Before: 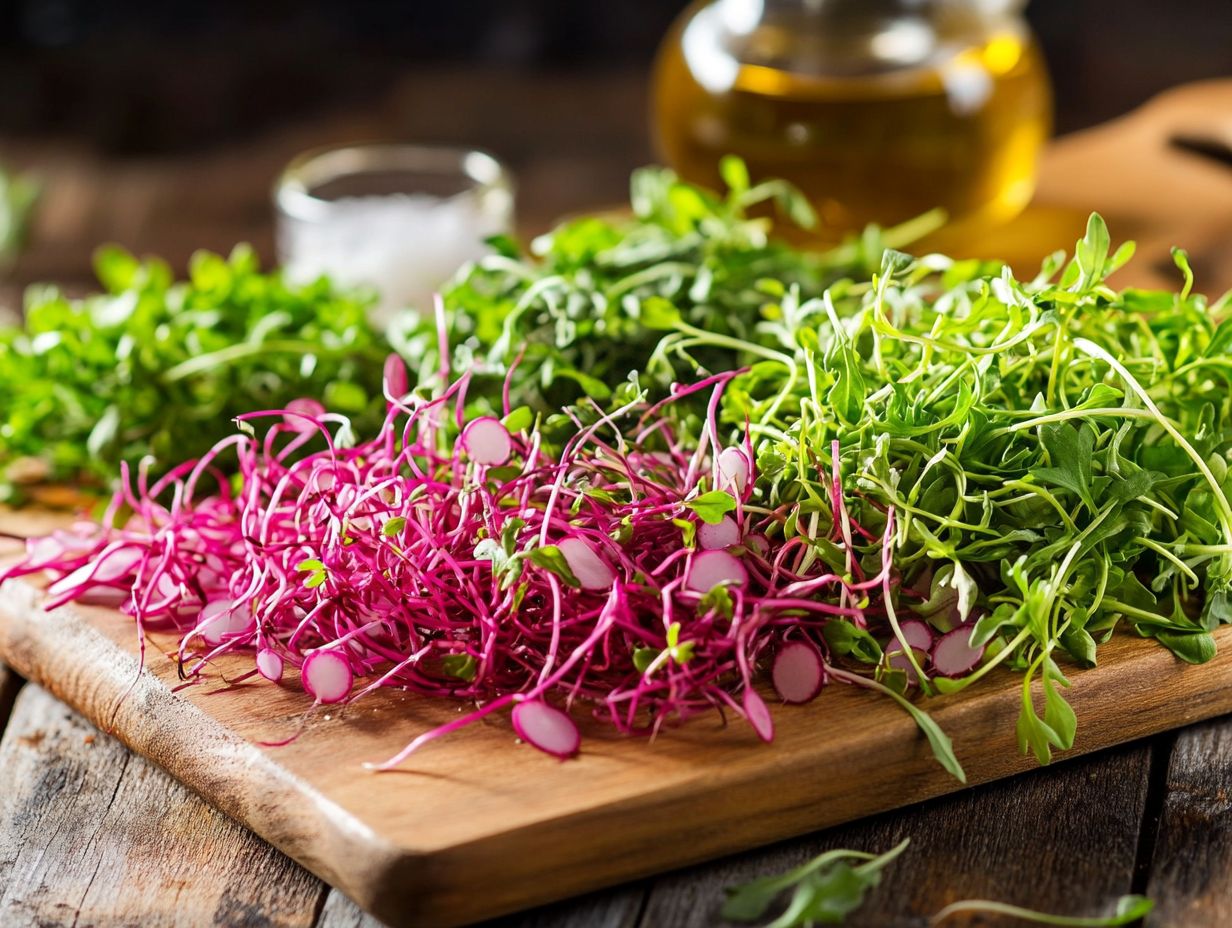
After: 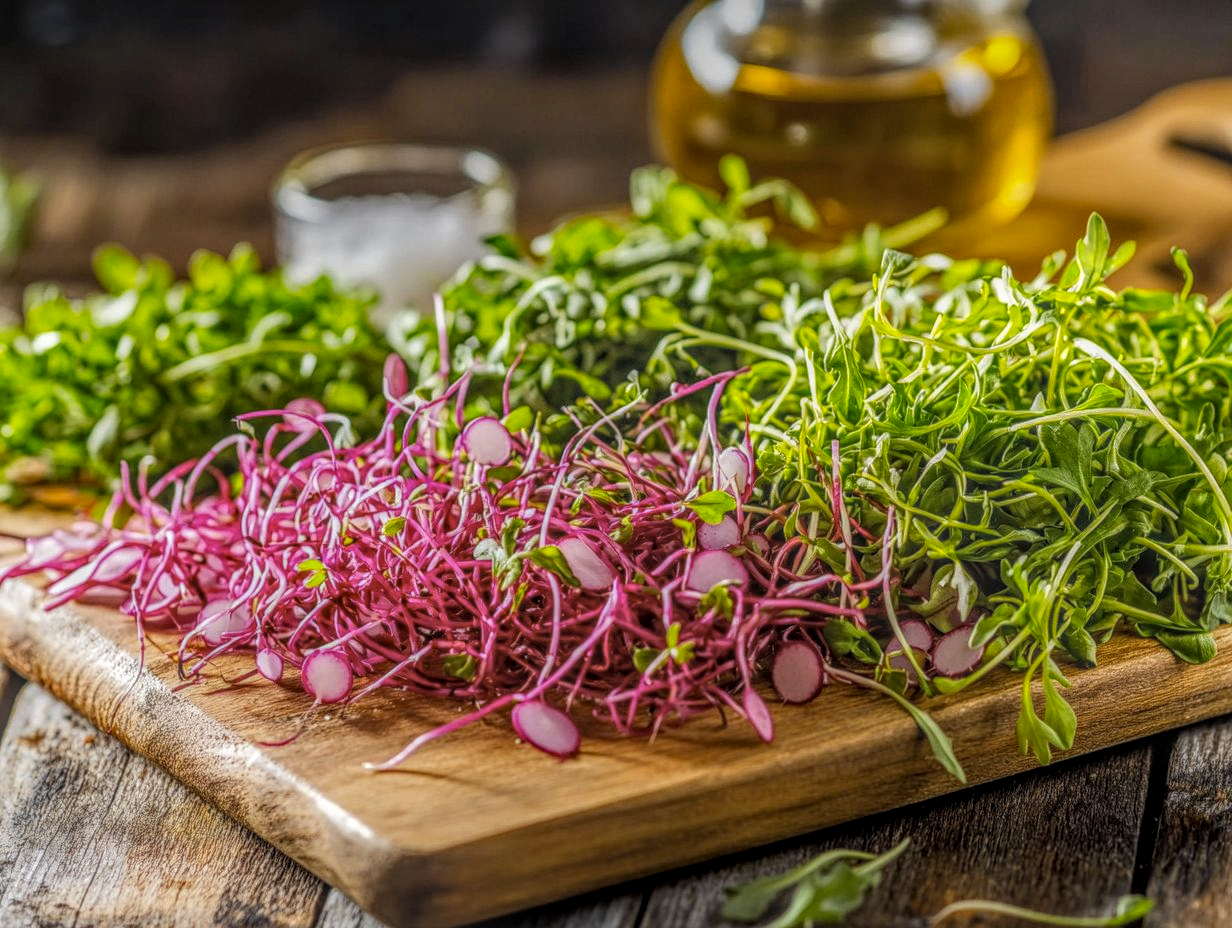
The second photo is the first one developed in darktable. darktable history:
color contrast: green-magenta contrast 0.8, blue-yellow contrast 1.1, unbound 0
local contrast: highlights 0%, shadows 0%, detail 200%, midtone range 0.25
